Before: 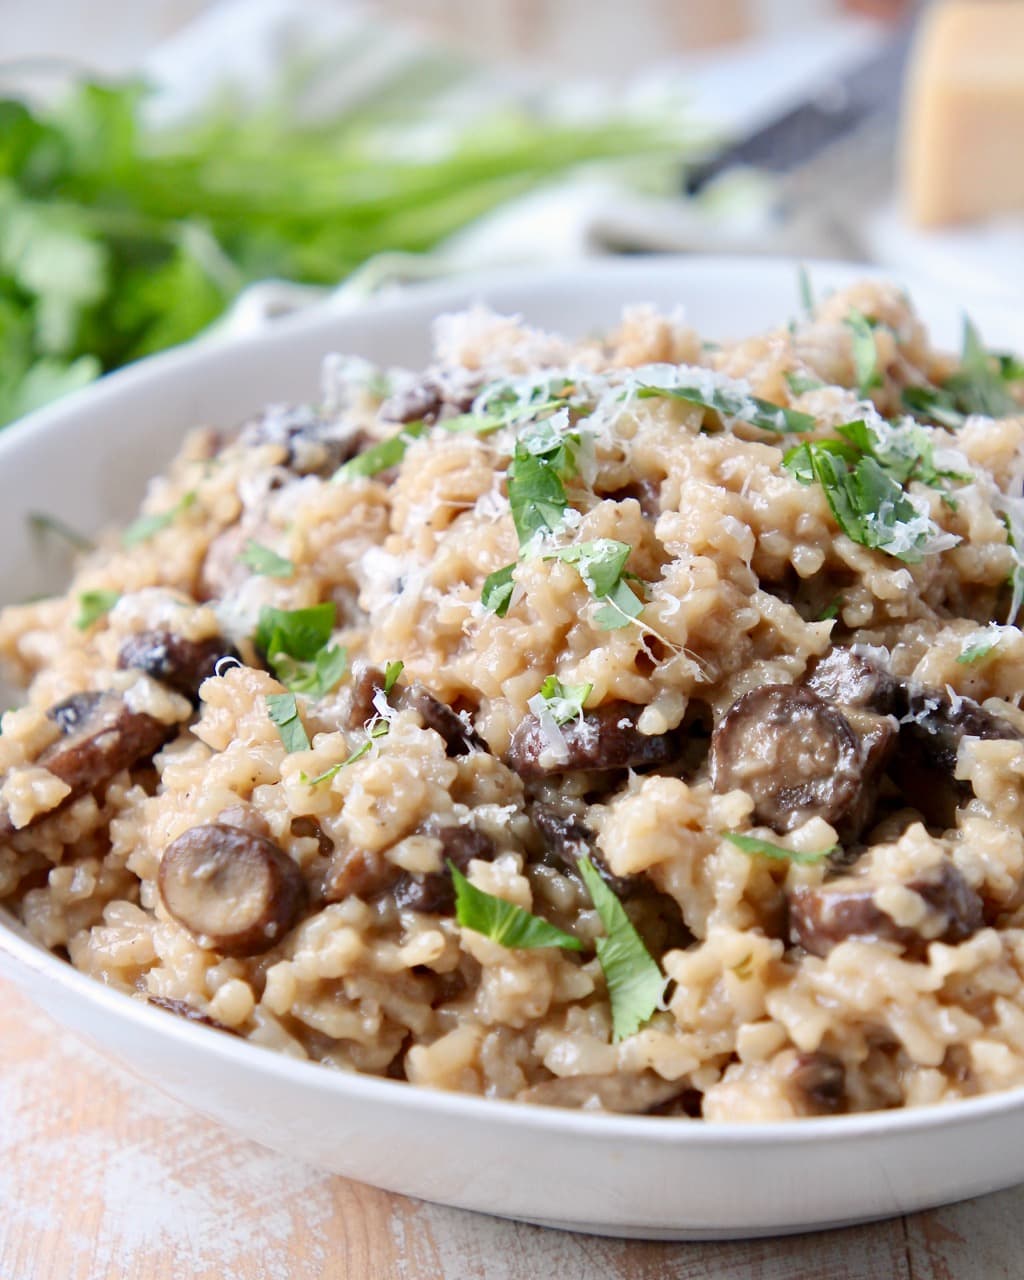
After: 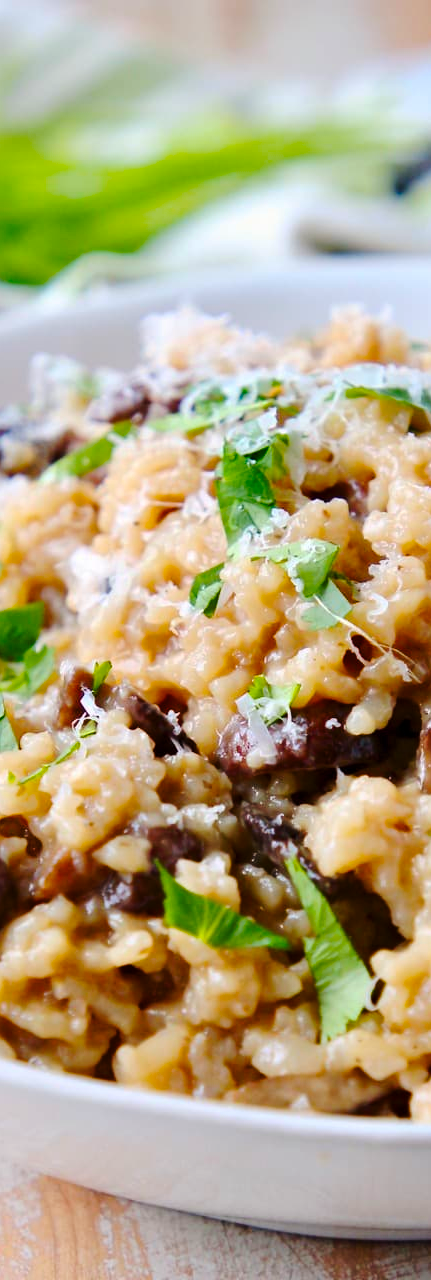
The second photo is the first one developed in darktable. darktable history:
crop: left 28.583%, right 29.231%
color balance rgb: linear chroma grading › global chroma 15%, perceptual saturation grading › global saturation 30%
tone curve: curves: ch0 [(0, 0) (0.003, 0.002) (0.011, 0.009) (0.025, 0.02) (0.044, 0.034) (0.069, 0.046) (0.1, 0.062) (0.136, 0.083) (0.177, 0.119) (0.224, 0.162) (0.277, 0.216) (0.335, 0.282) (0.399, 0.365) (0.468, 0.457) (0.543, 0.541) (0.623, 0.624) (0.709, 0.713) (0.801, 0.797) (0.898, 0.889) (1, 1)], preserve colors none
